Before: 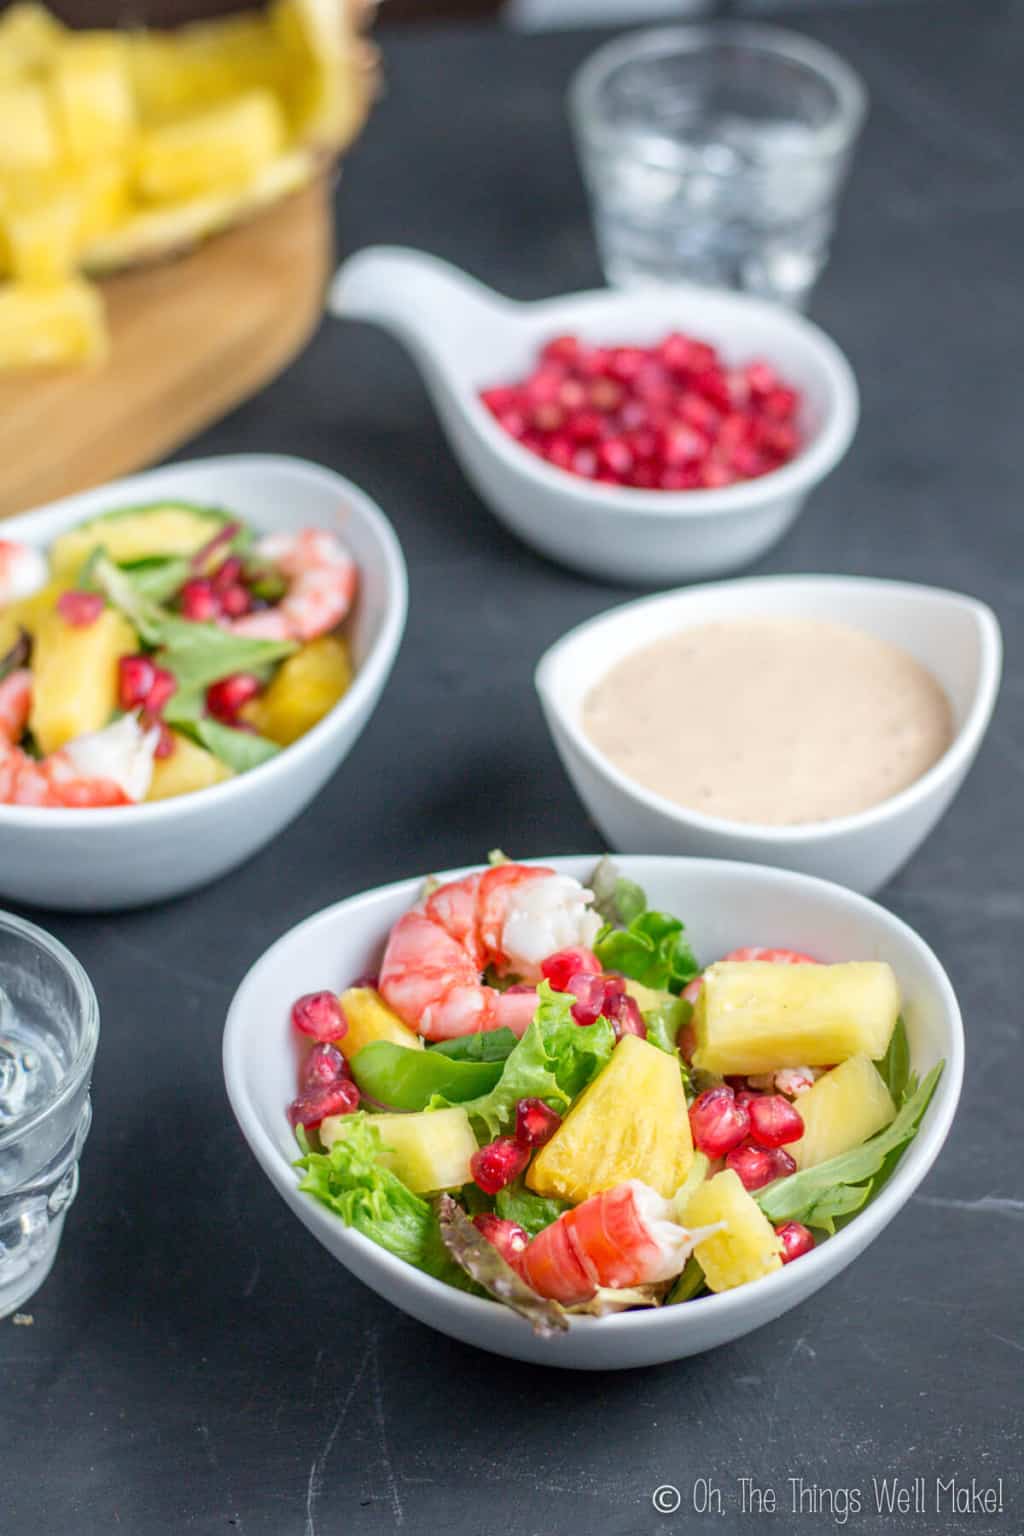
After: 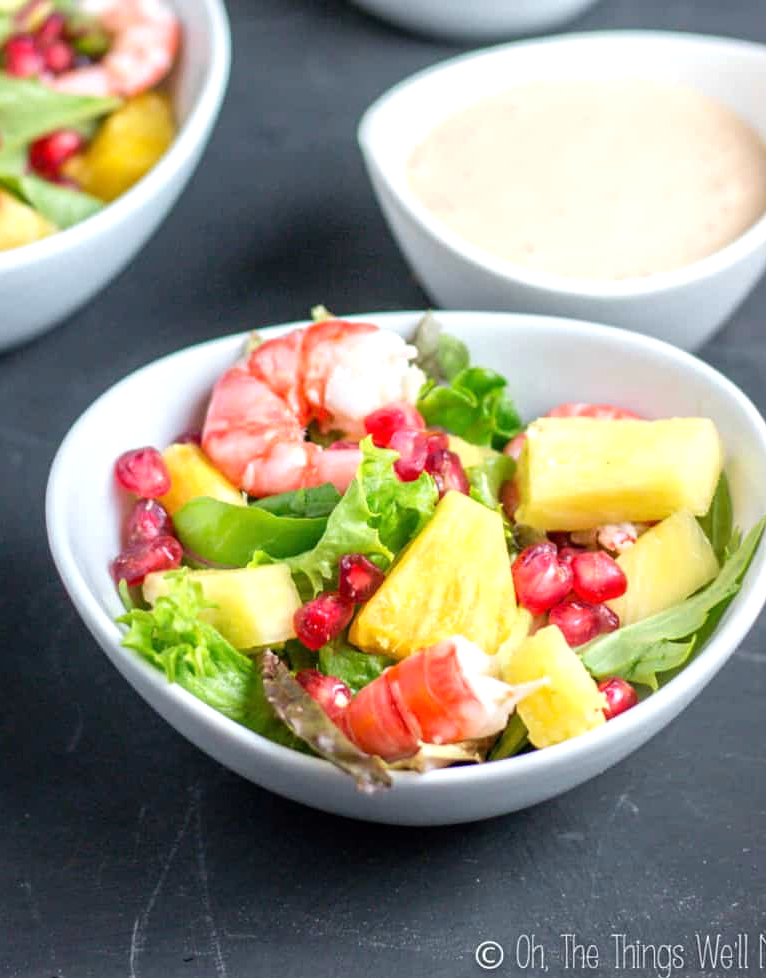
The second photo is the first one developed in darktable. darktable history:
crop and rotate: left 17.366%, top 35.449%, right 7.753%, bottom 0.831%
tone equalizer: -8 EV -0.423 EV, -7 EV -0.394 EV, -6 EV -0.3 EV, -5 EV -0.198 EV, -3 EV 0.196 EV, -2 EV 0.321 EV, -1 EV 0.383 EV, +0 EV 0.389 EV
